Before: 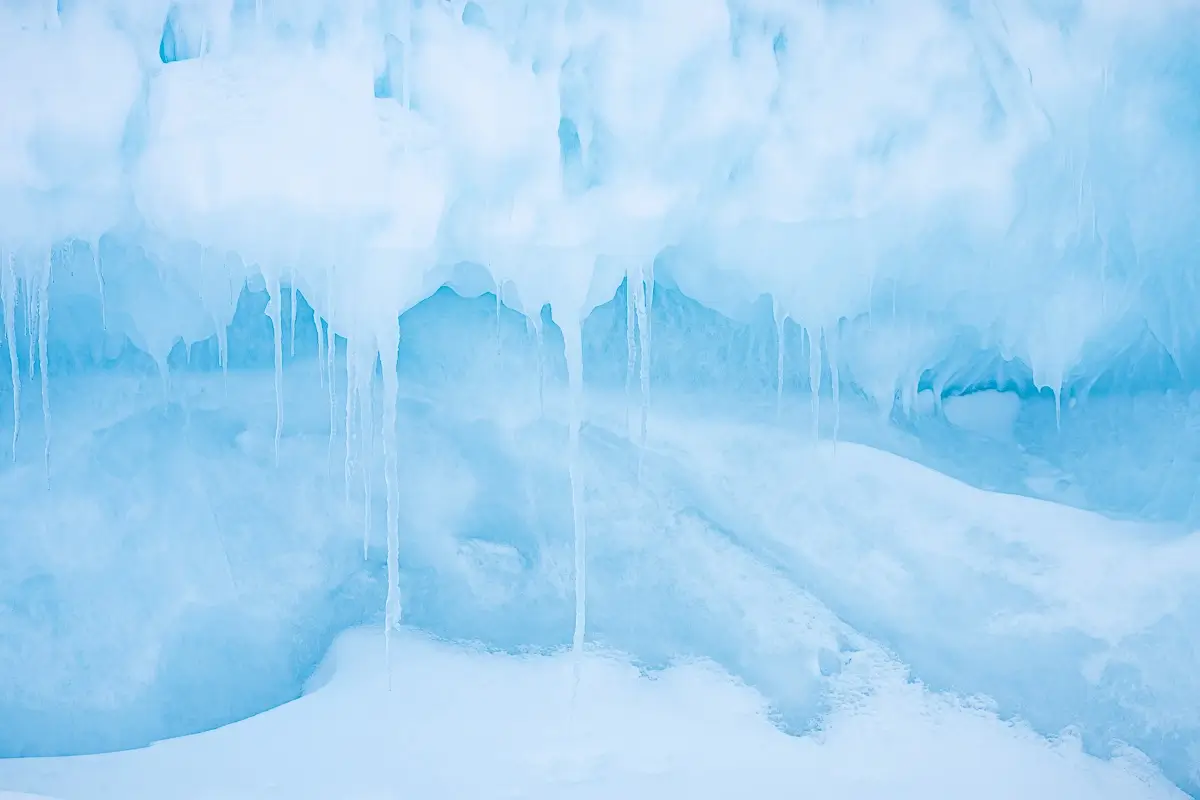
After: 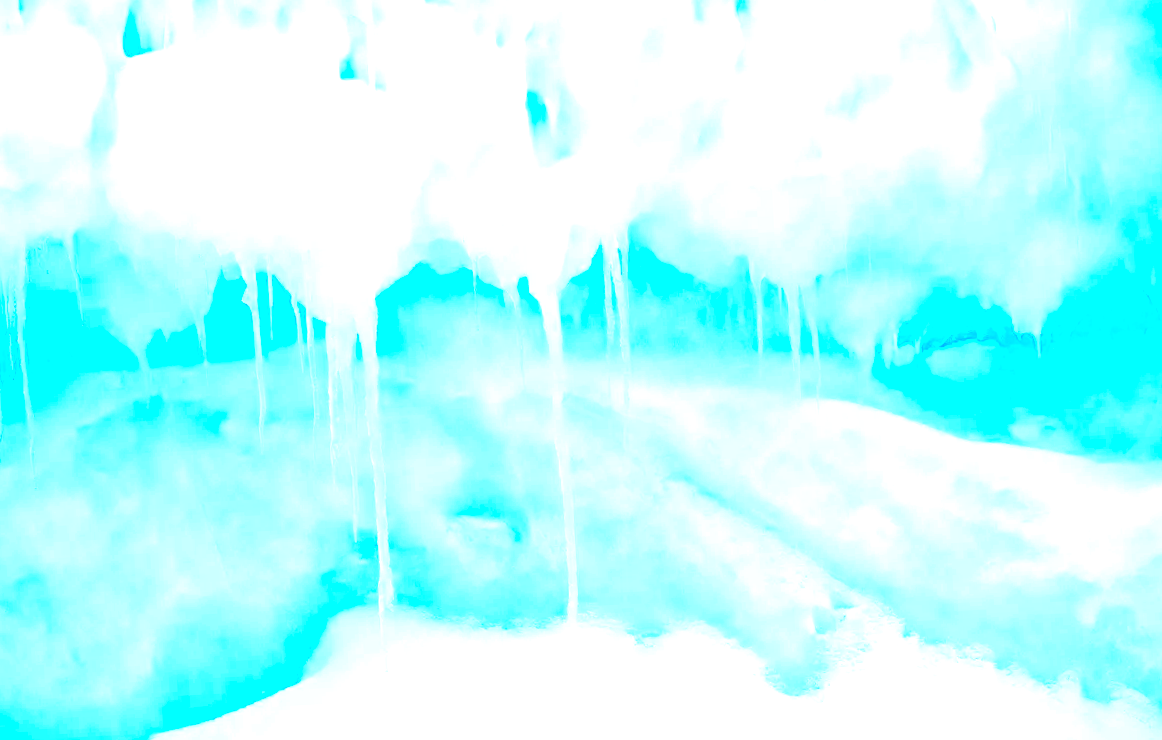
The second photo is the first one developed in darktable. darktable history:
rotate and perspective: rotation -3°, crop left 0.031, crop right 0.968, crop top 0.07, crop bottom 0.93
color balance: lift [1, 1.001, 0.999, 1.001], gamma [1, 1.004, 1.007, 0.993], gain [1, 0.991, 0.987, 1.013], contrast 7.5%, contrast fulcrum 10%, output saturation 115%
levels: levels [0.016, 0.492, 0.969]
exposure: exposure 0.943 EV, compensate highlight preservation false
color balance rgb: perceptual saturation grading › global saturation 30%
